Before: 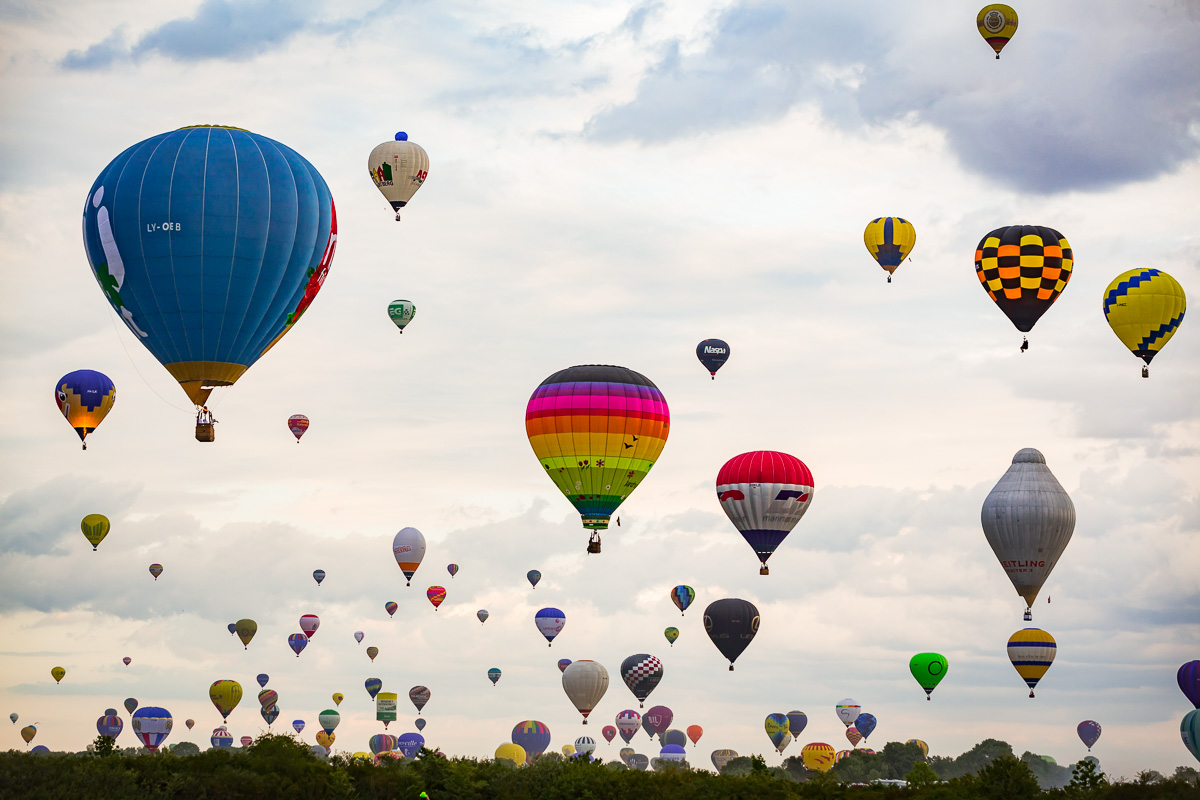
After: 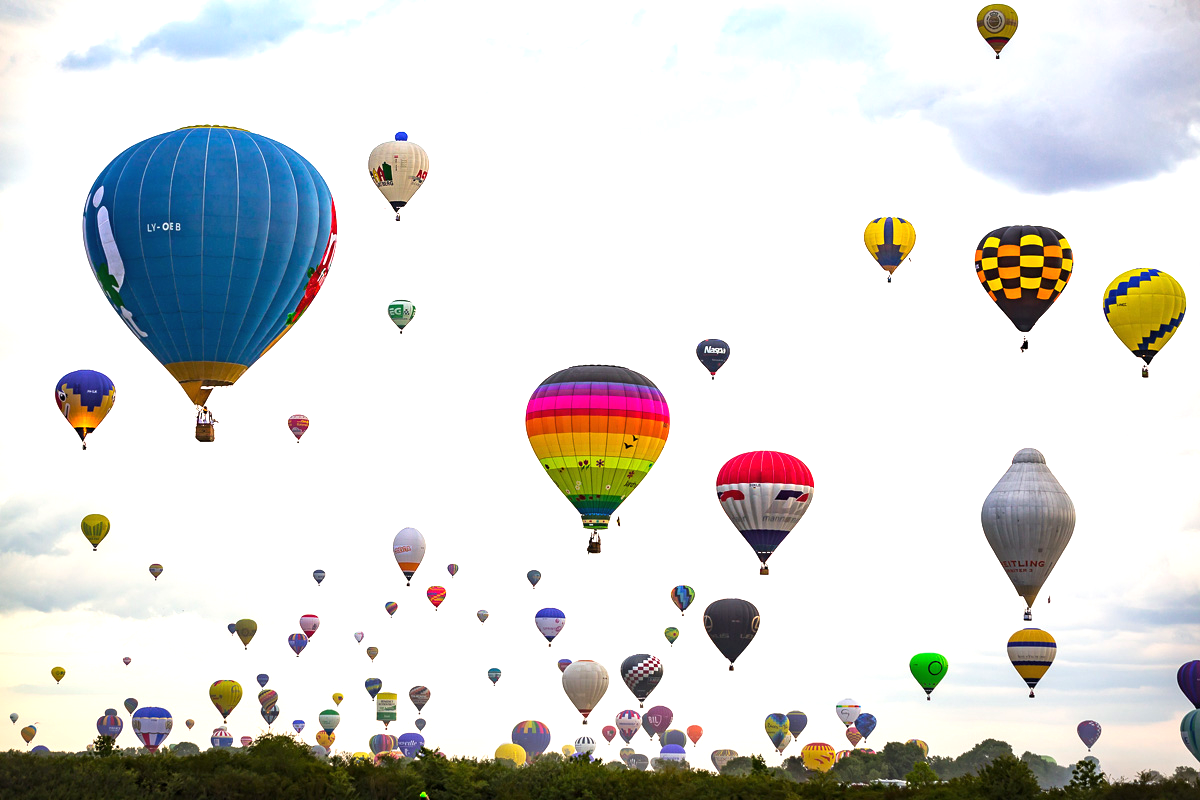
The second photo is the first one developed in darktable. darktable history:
exposure: exposure 0.785 EV, compensate highlight preservation false
levels: mode automatic, black 0.023%, white 99.97%, levels [0.062, 0.494, 0.925]
